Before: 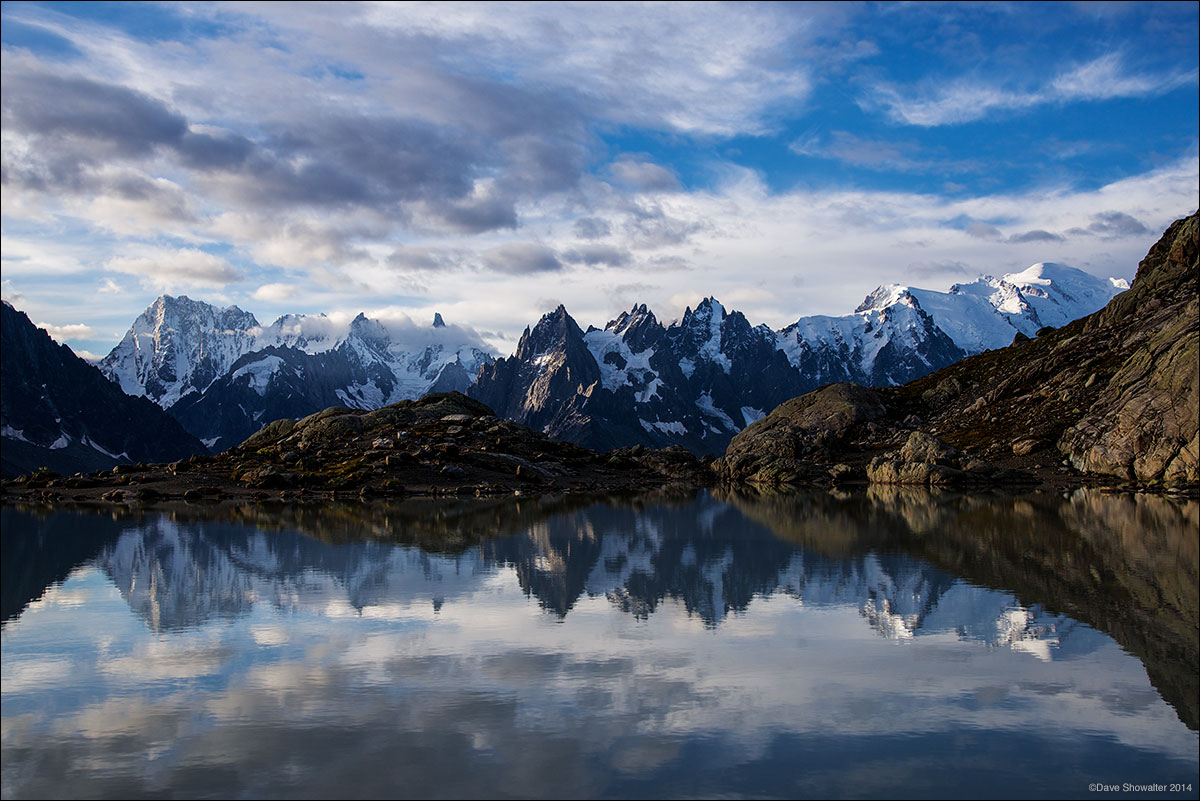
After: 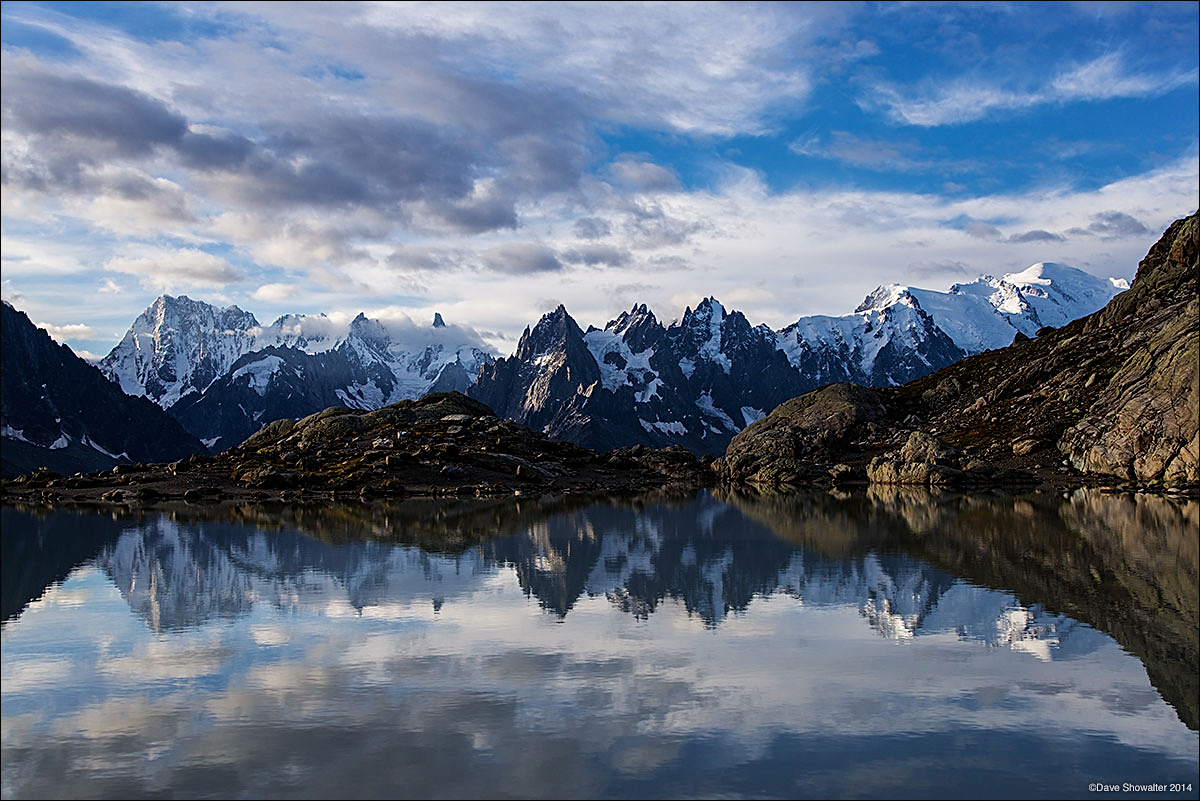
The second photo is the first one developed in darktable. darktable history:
sharpen: on, module defaults
shadows and highlights: radius 125.46, shadows 30.51, highlights -30.51, low approximation 0.01, soften with gaussian
